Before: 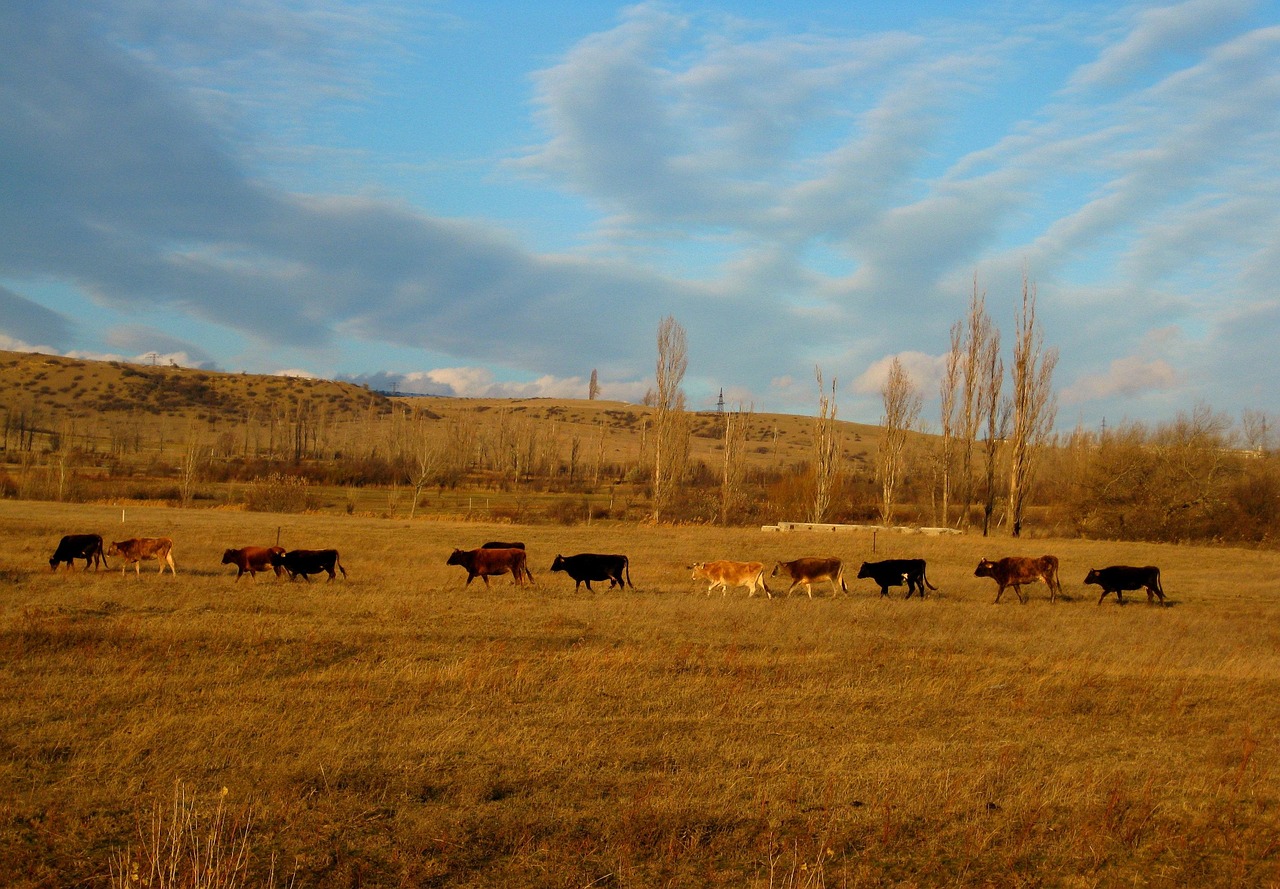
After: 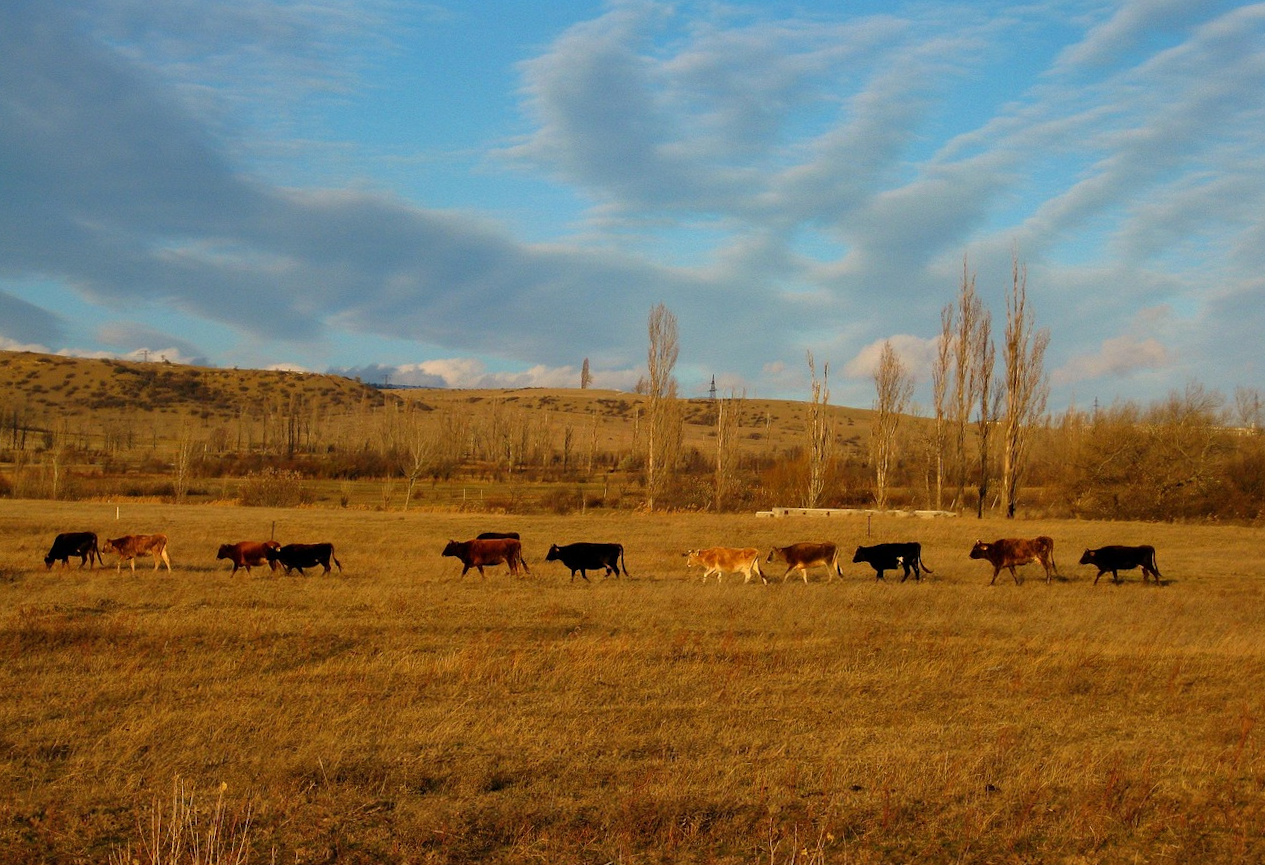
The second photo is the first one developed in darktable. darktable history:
tone equalizer: on, module defaults
shadows and highlights: shadows 43.71, white point adjustment -1.46, soften with gaussian
rotate and perspective: rotation -1°, crop left 0.011, crop right 0.989, crop top 0.025, crop bottom 0.975
